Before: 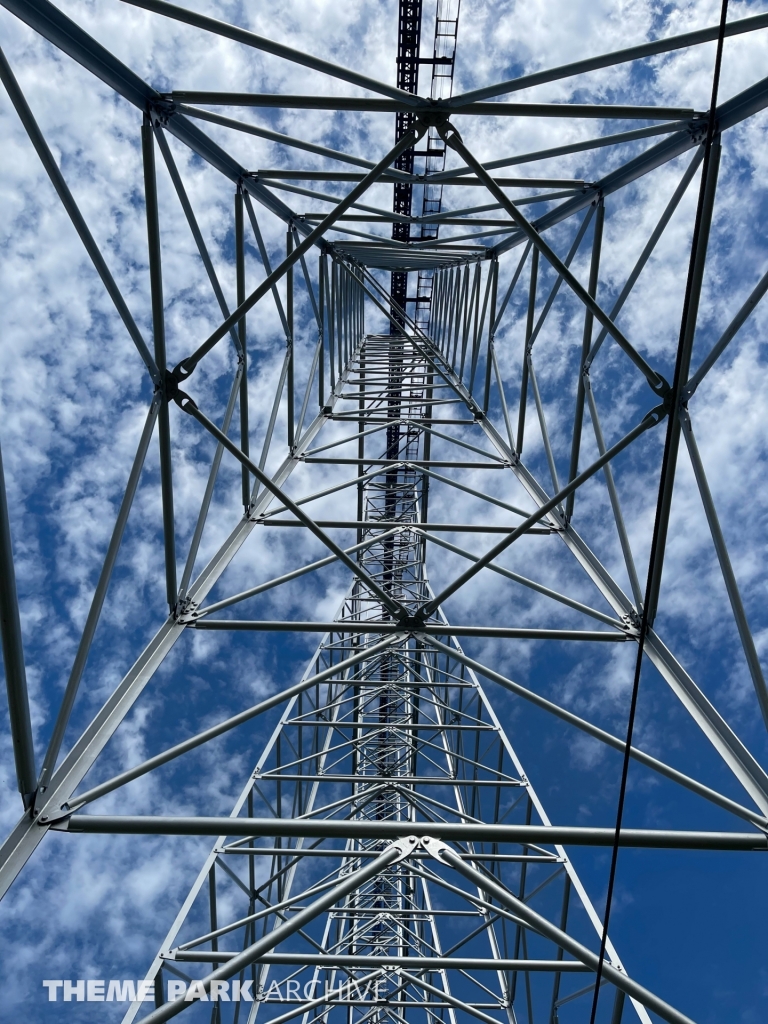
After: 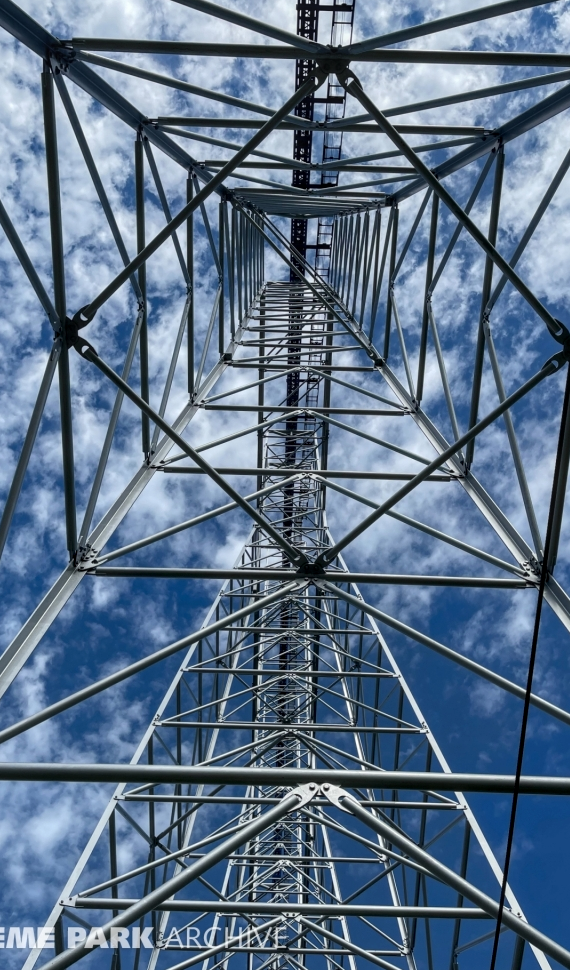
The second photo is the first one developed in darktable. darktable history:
local contrast: on, module defaults
crop and rotate: left 13.15%, top 5.251%, right 12.609%
